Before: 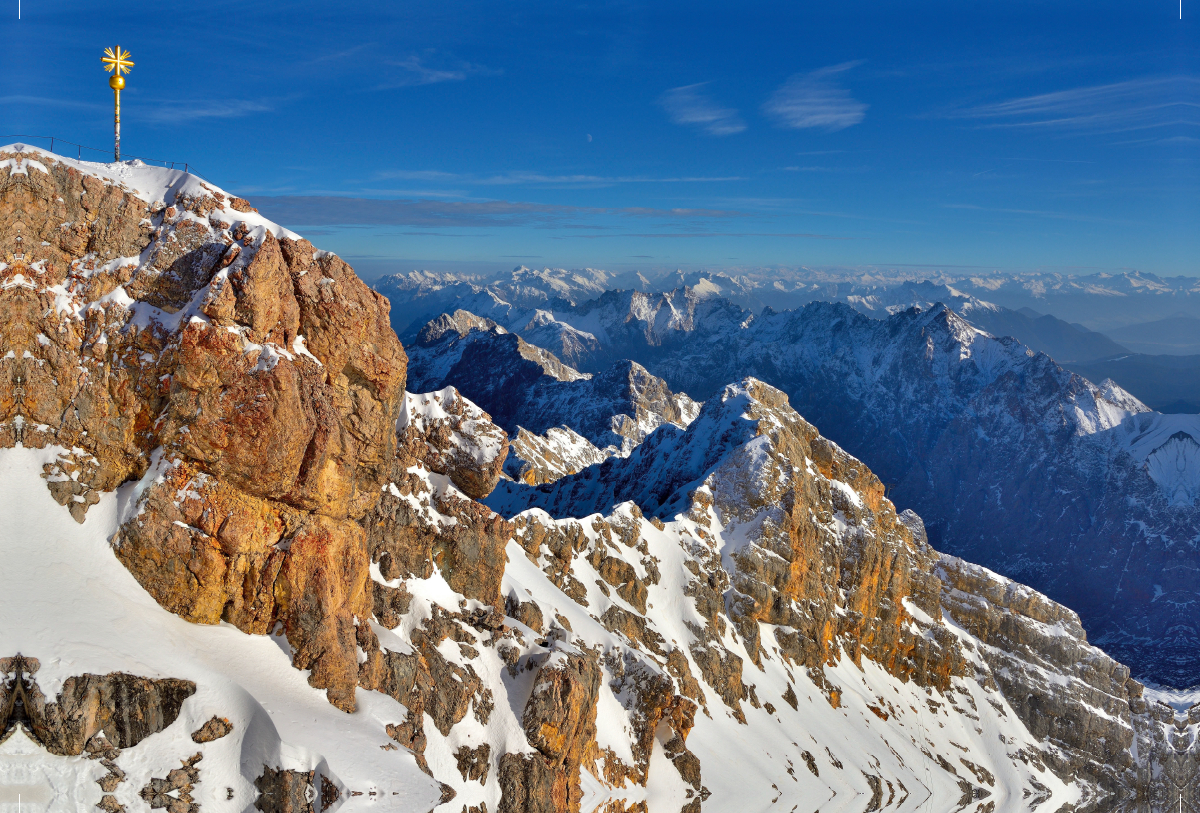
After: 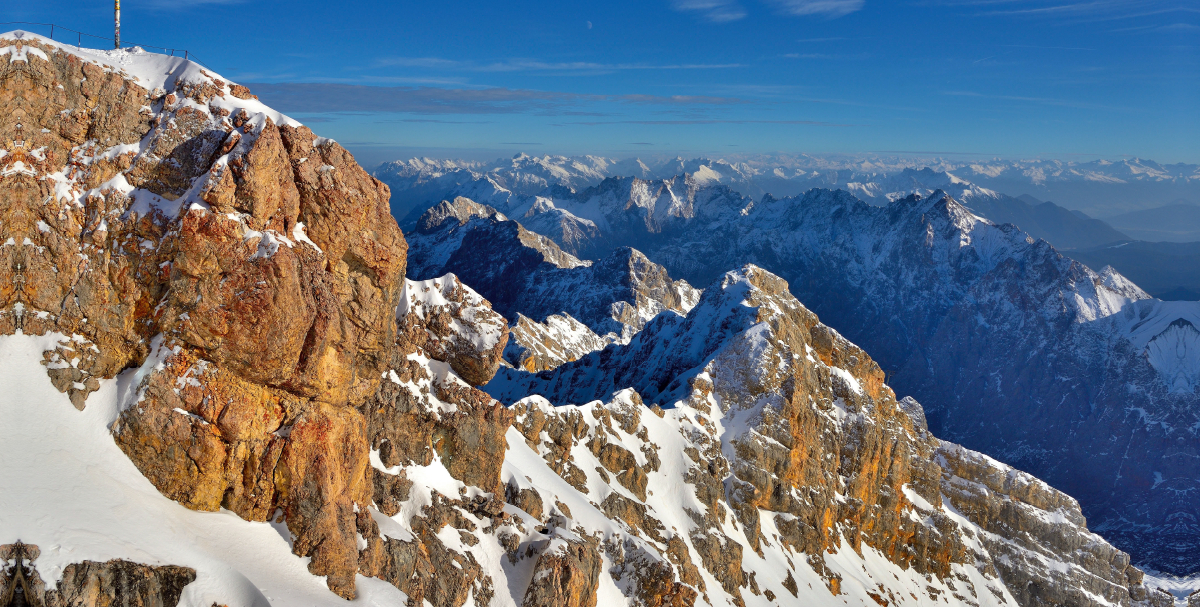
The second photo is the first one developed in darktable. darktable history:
crop: top 13.999%, bottom 11.324%
